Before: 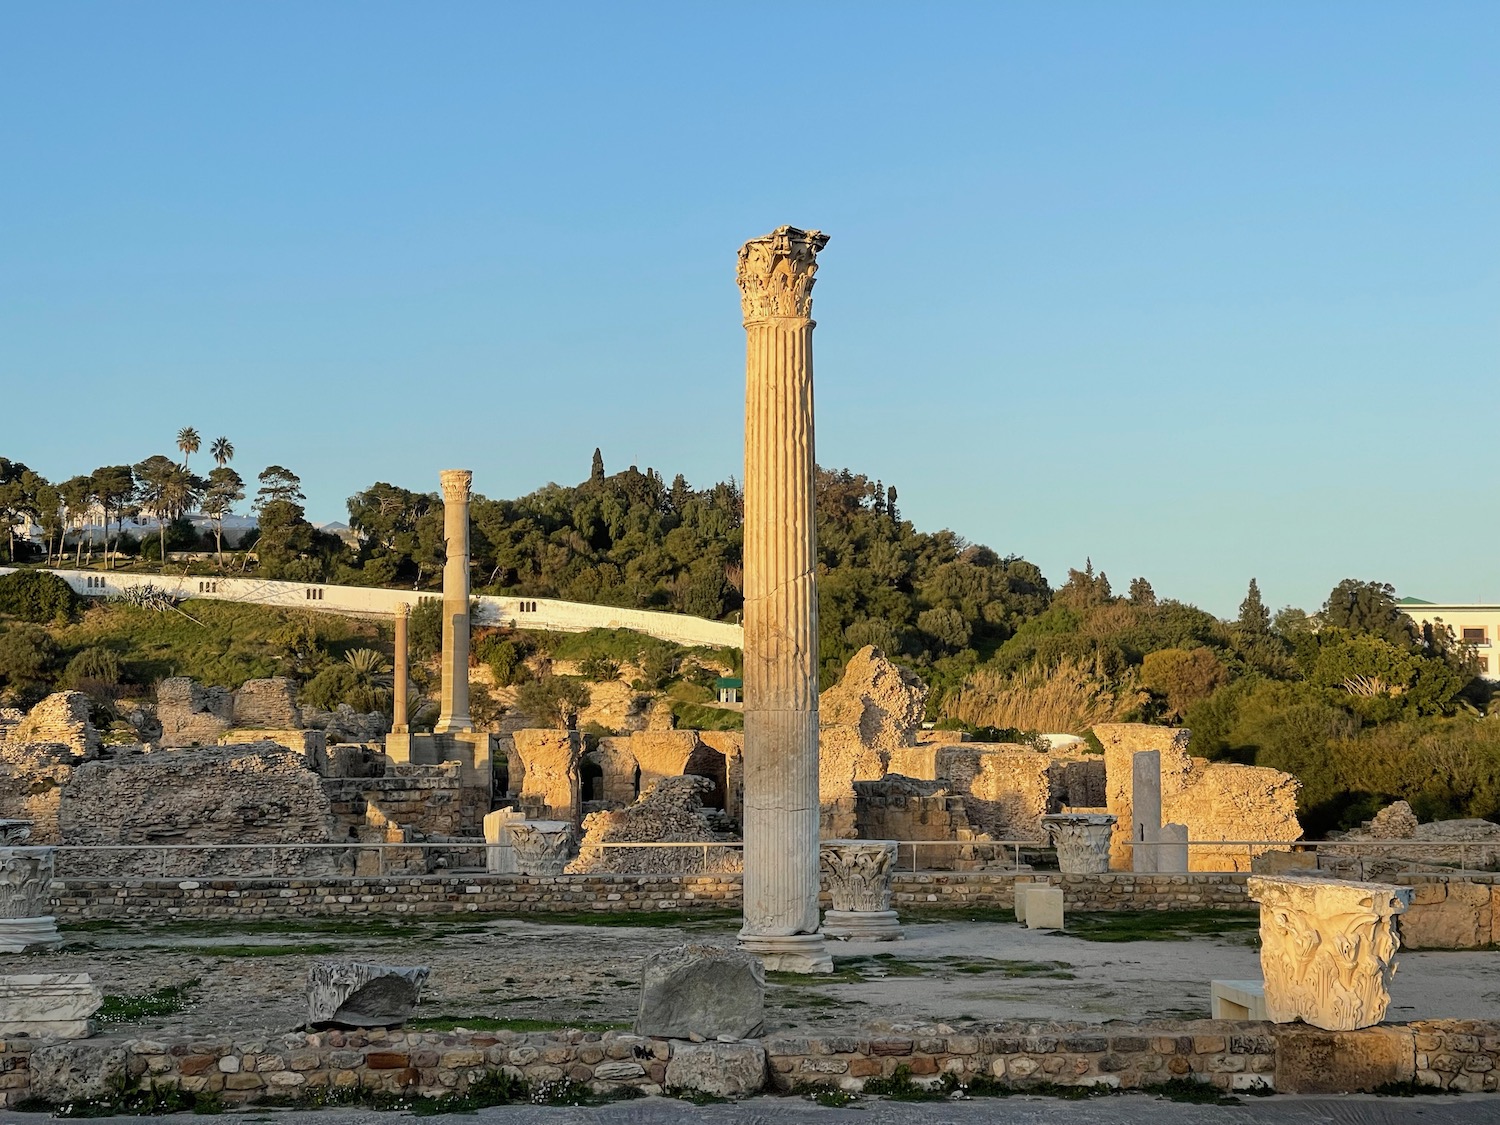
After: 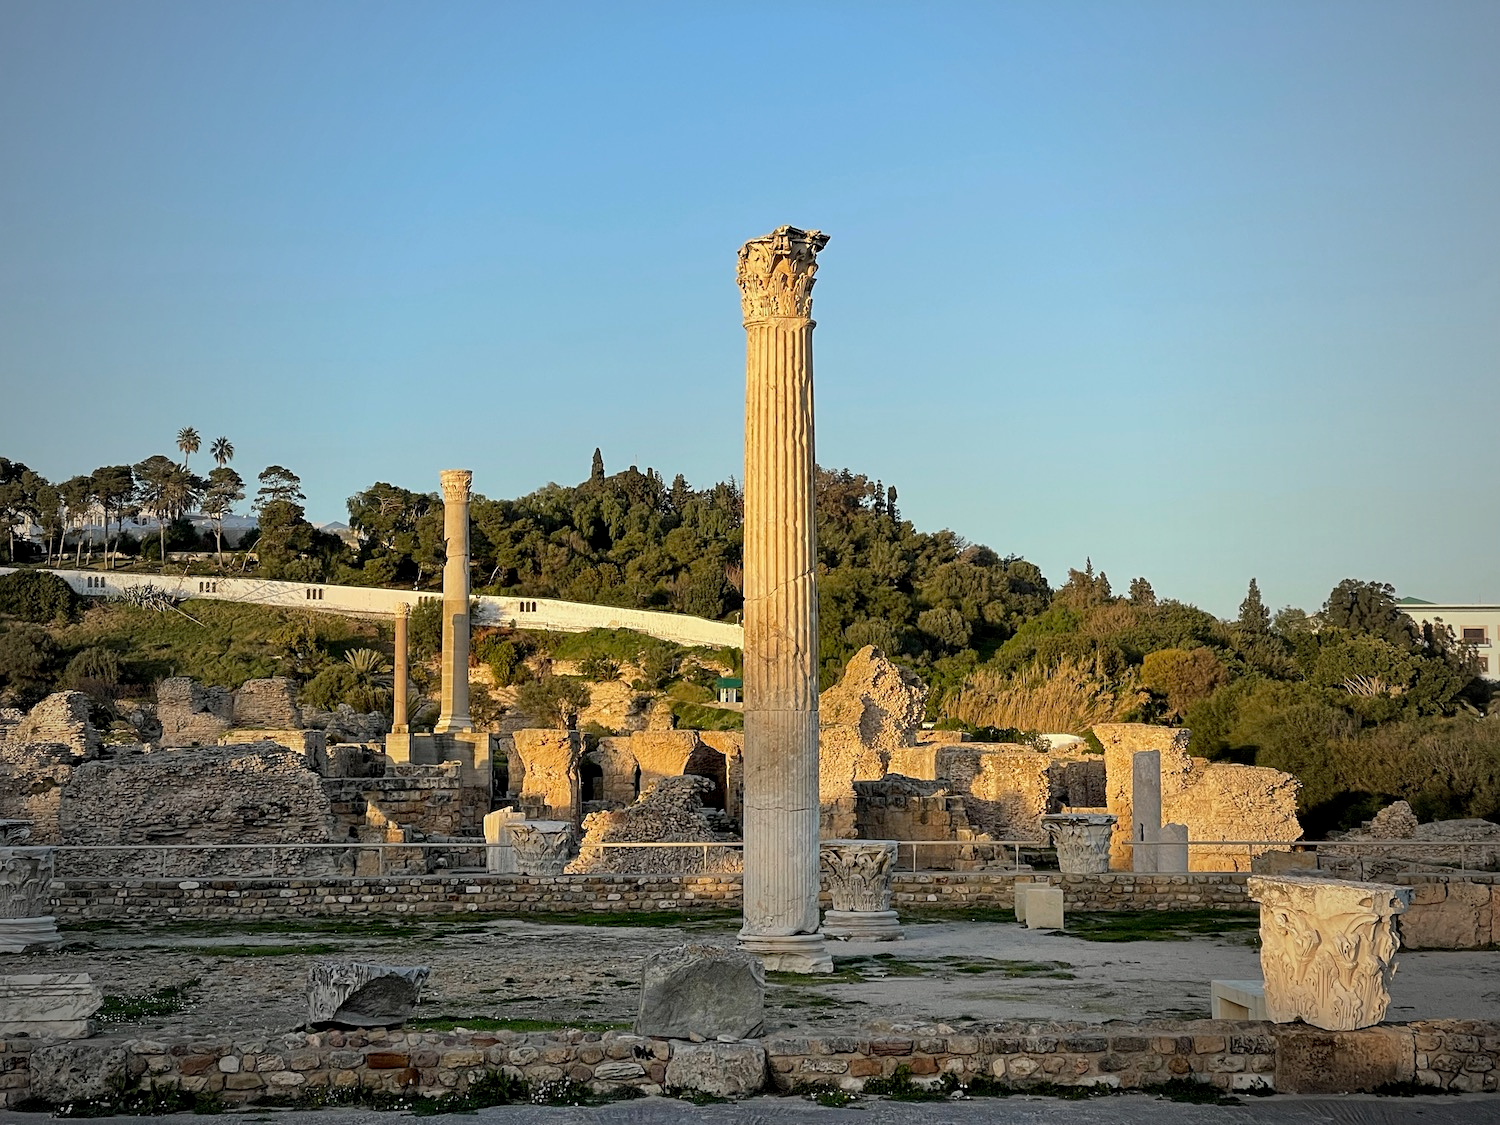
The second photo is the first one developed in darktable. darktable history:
sharpen: amount 0.216
vignetting: fall-off start 72.62%, fall-off radius 108.97%, width/height ratio 0.727, unbound false
